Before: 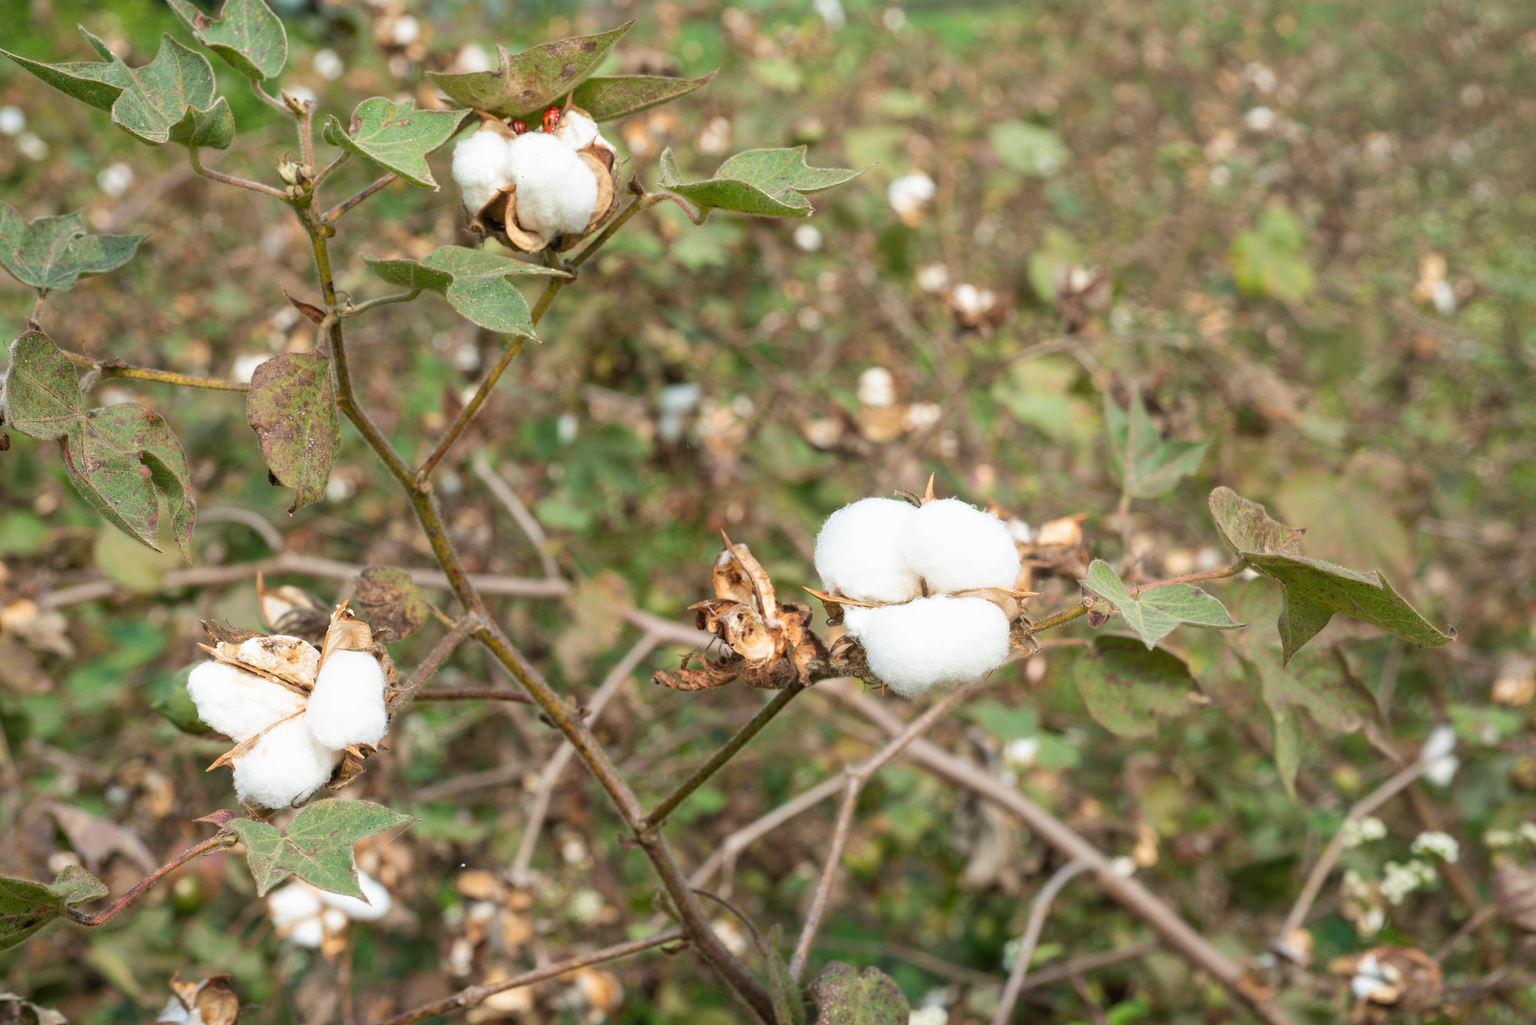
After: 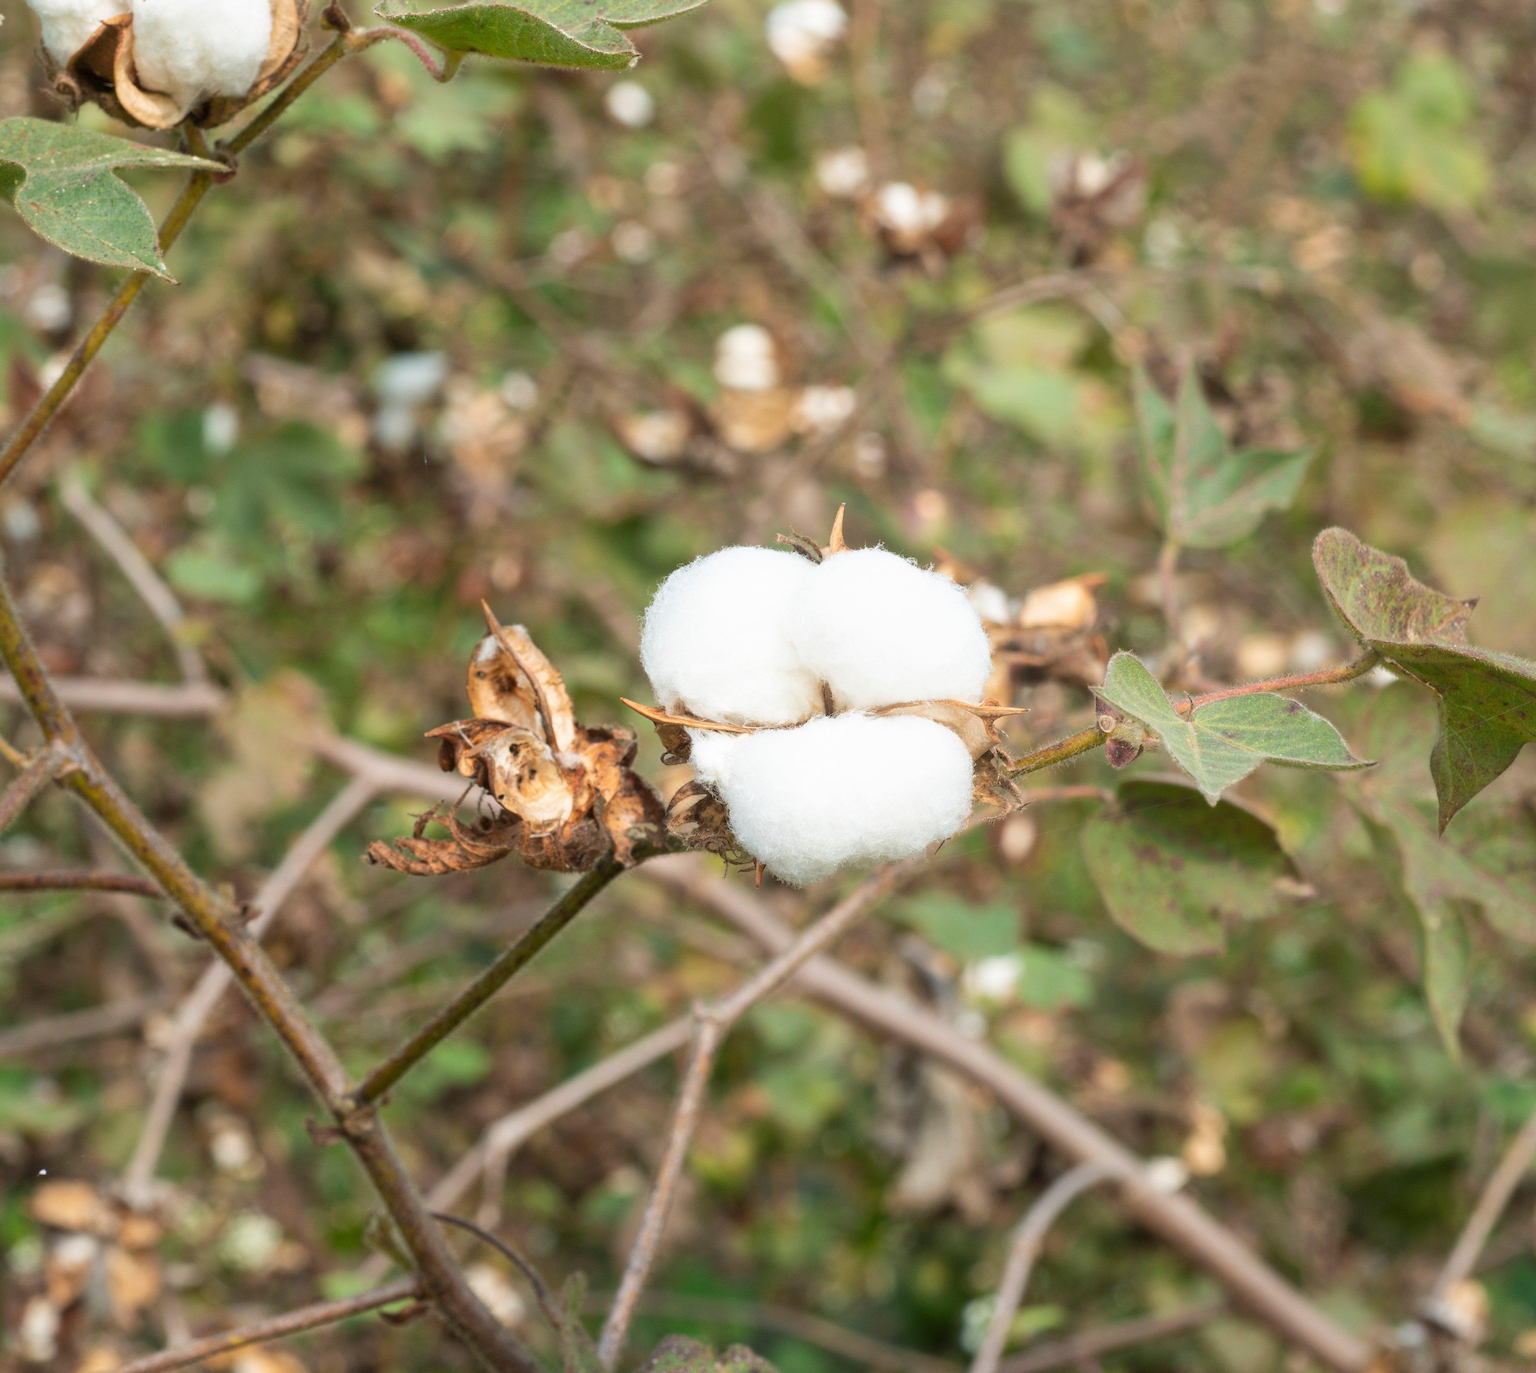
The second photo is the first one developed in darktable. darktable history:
crop and rotate: left 28.554%, top 17.297%, right 12.699%, bottom 3.987%
